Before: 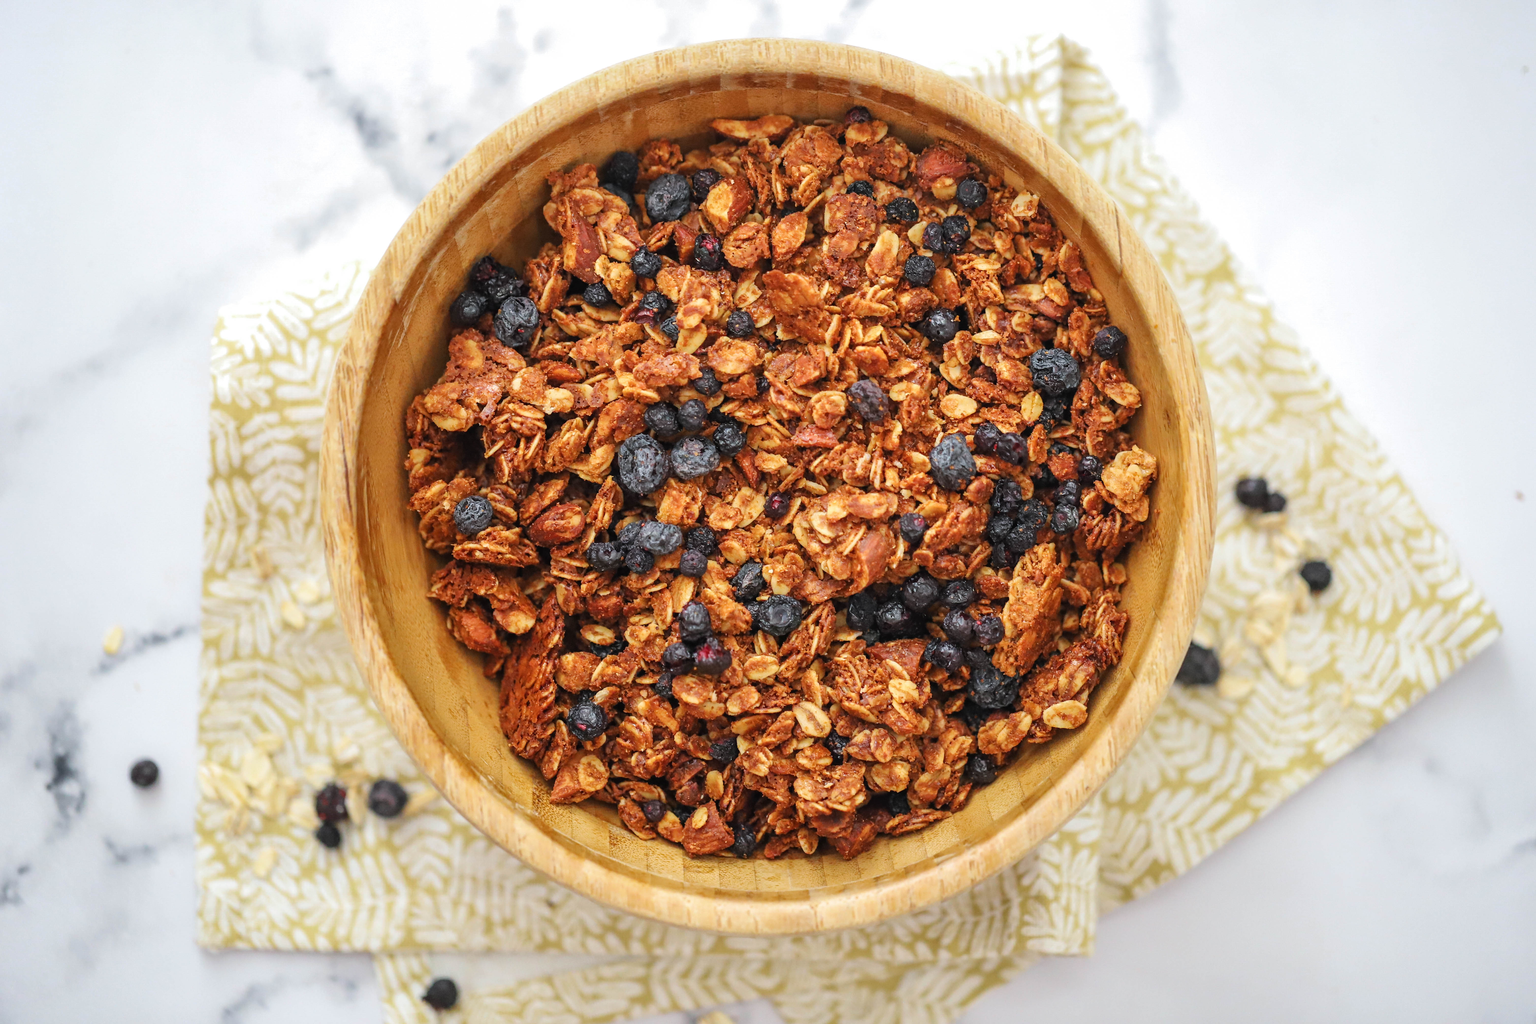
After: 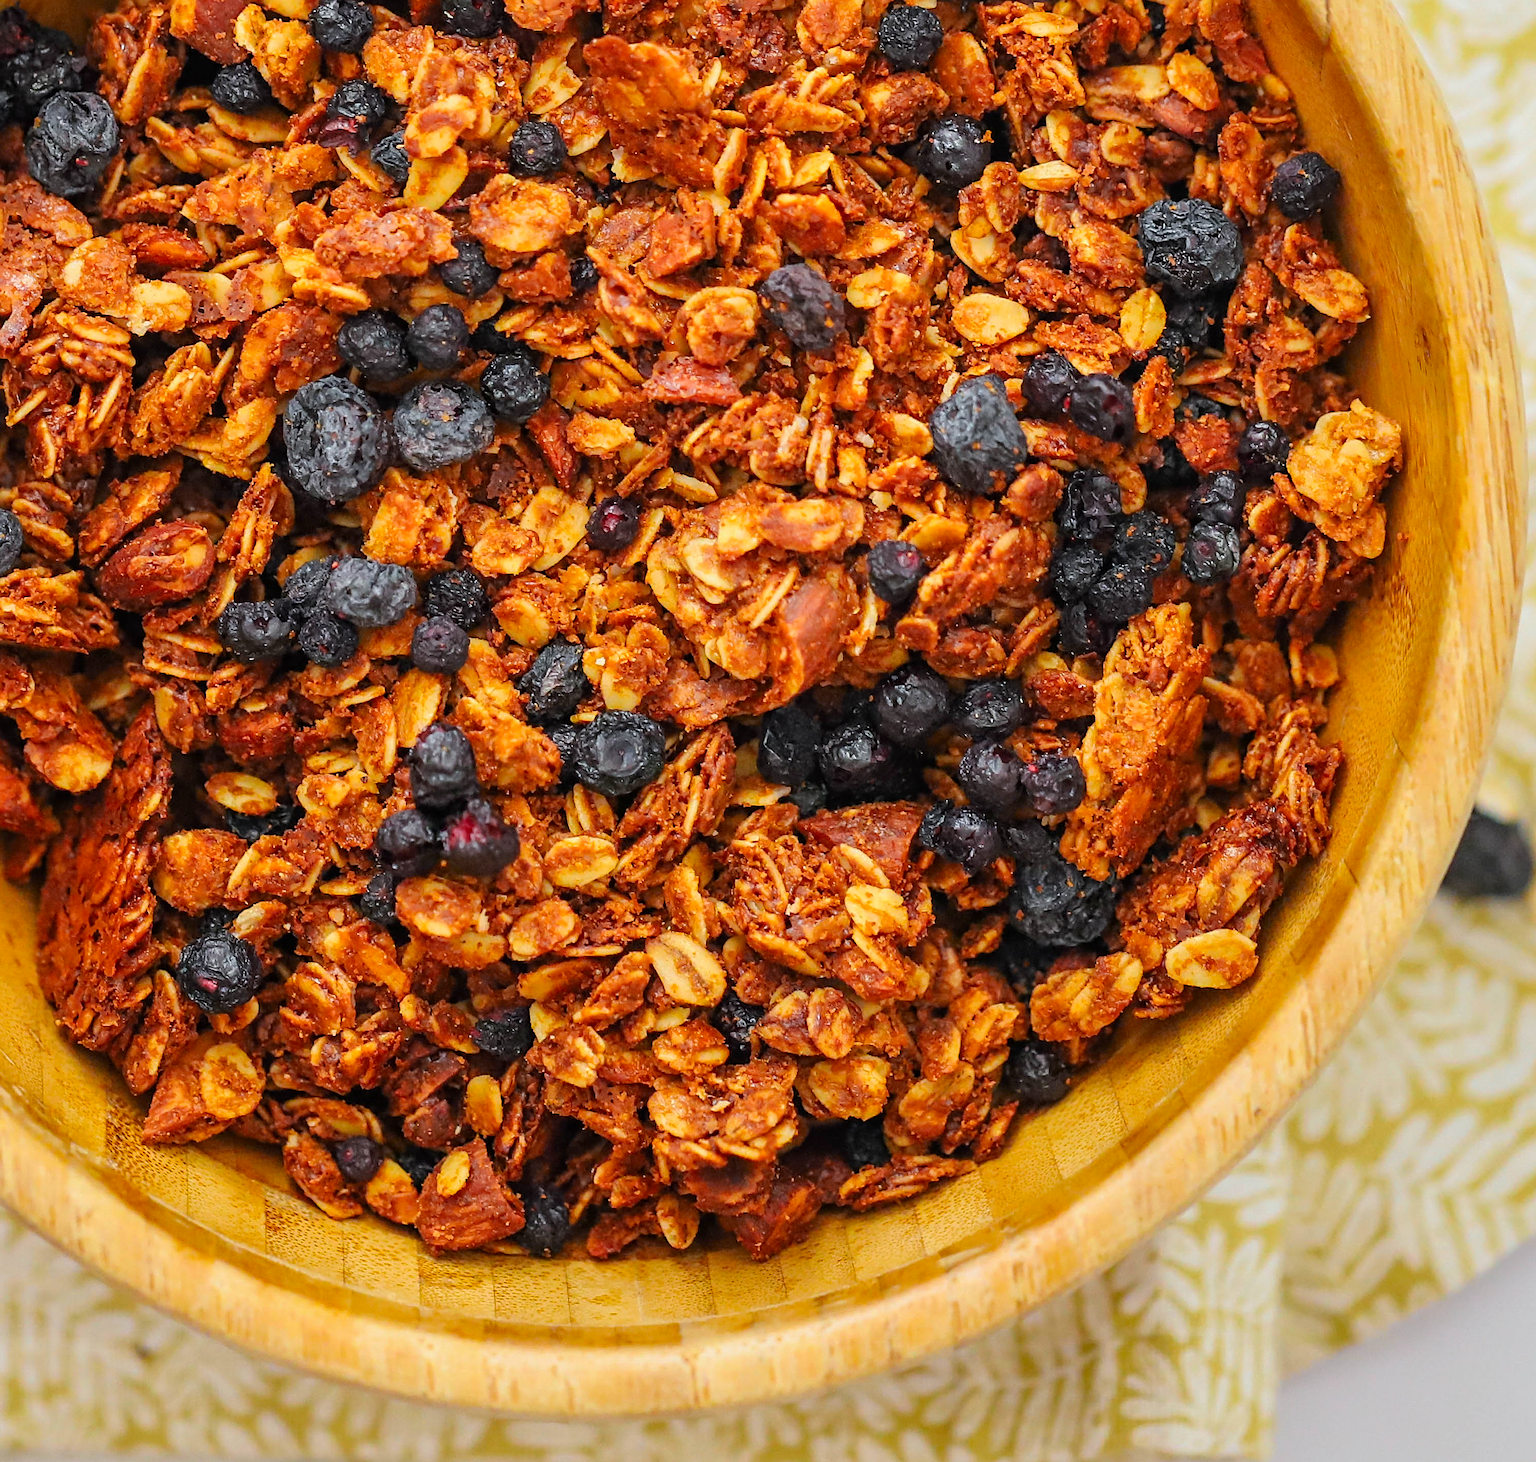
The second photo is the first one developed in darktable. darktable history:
exposure: black level correction 0.001, exposure -0.198 EV, compensate exposure bias true, compensate highlight preservation false
crop: left 31.365%, top 24.7%, right 20.47%, bottom 6.422%
color zones: curves: ch0 [(0.224, 0.526) (0.75, 0.5)]; ch1 [(0.055, 0.526) (0.224, 0.761) (0.377, 0.526) (0.75, 0.5)]
sharpen: on, module defaults
